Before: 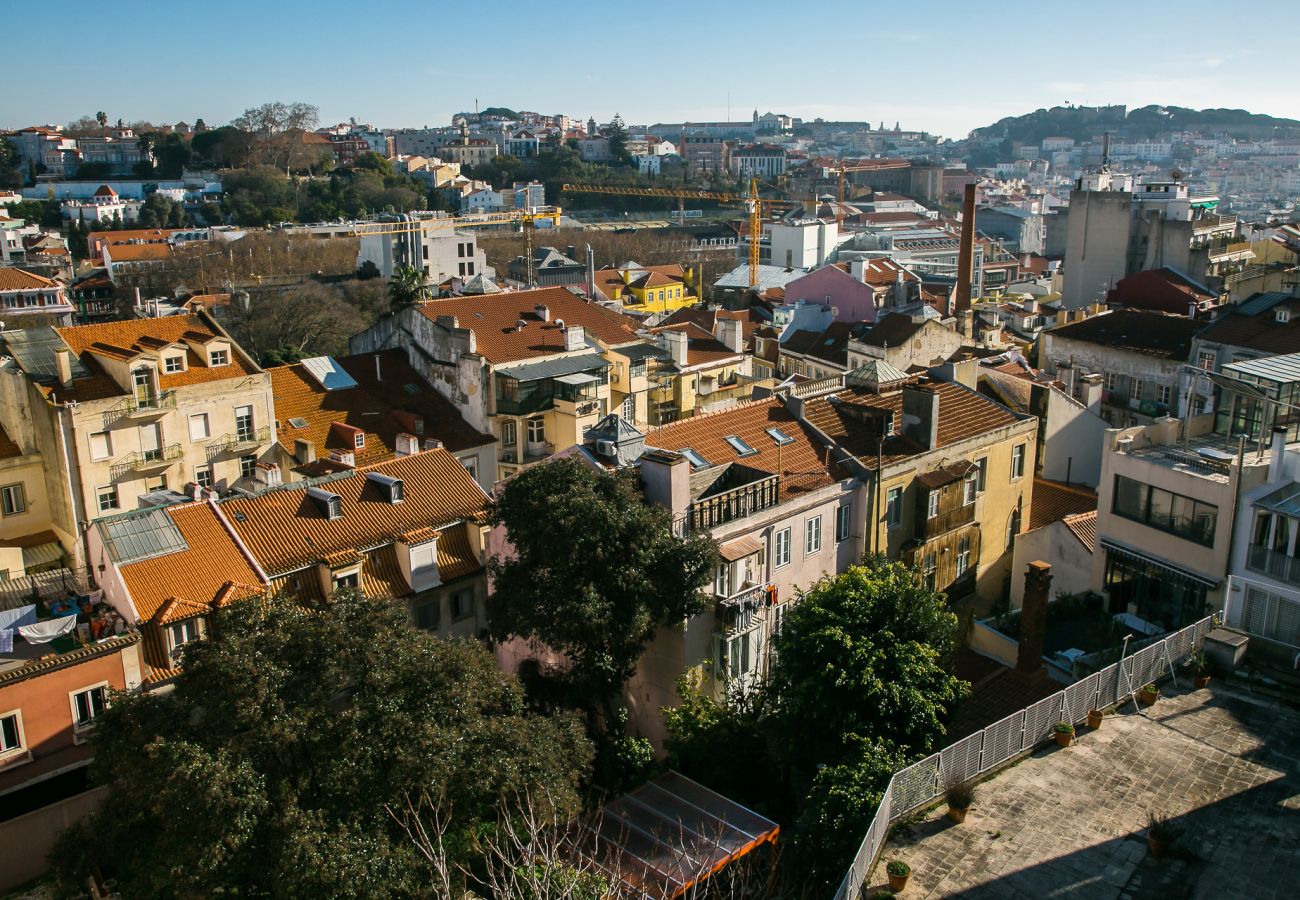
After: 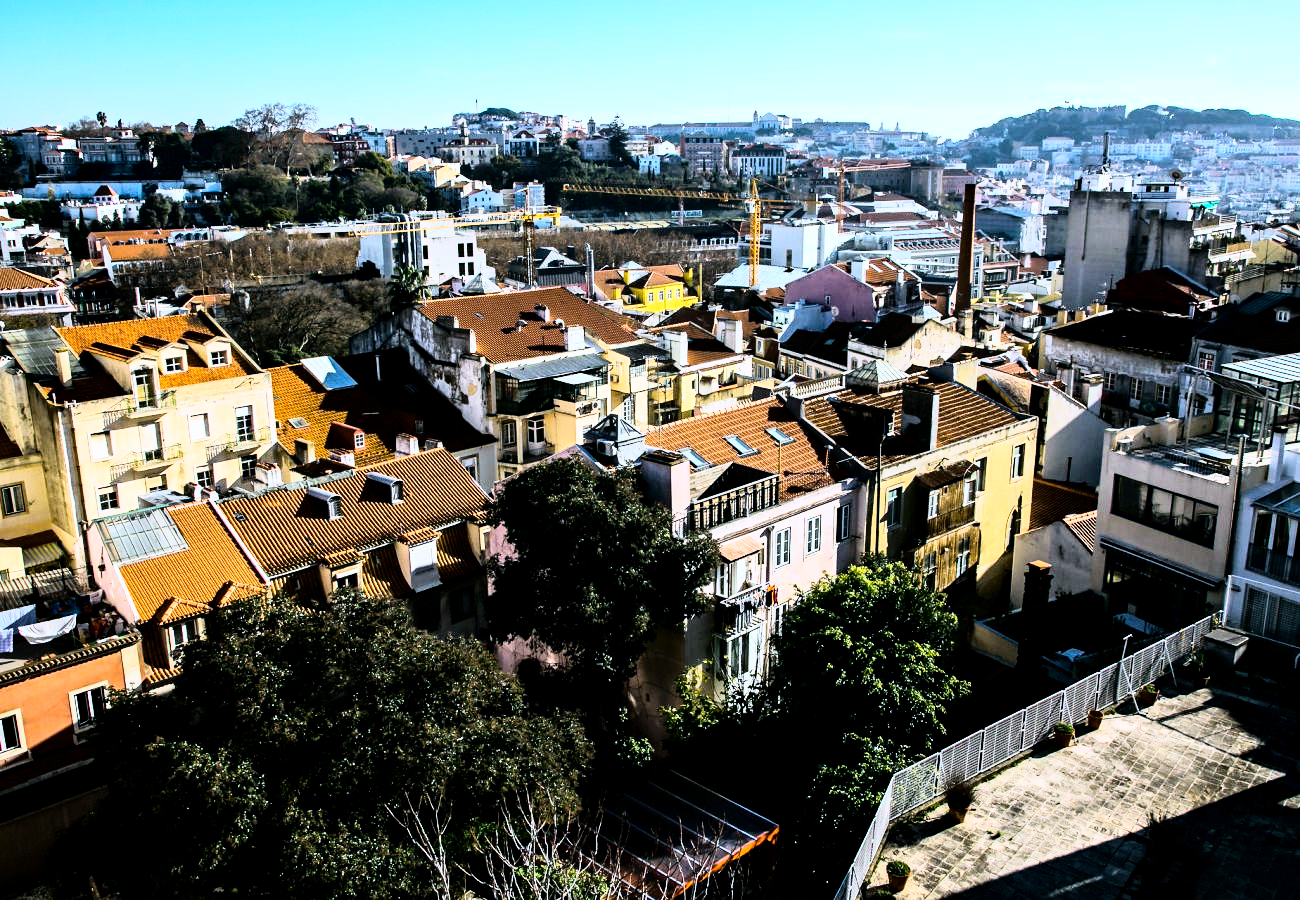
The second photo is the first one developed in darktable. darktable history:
exposure: black level correction 0.01, exposure 0.011 EV, compensate highlight preservation false
white balance: red 0.948, green 1.02, blue 1.176
haze removal: compatibility mode true, adaptive false
rgb curve: curves: ch0 [(0, 0) (0.21, 0.15) (0.24, 0.21) (0.5, 0.75) (0.75, 0.96) (0.89, 0.99) (1, 1)]; ch1 [(0, 0.02) (0.21, 0.13) (0.25, 0.2) (0.5, 0.67) (0.75, 0.9) (0.89, 0.97) (1, 1)]; ch2 [(0, 0.02) (0.21, 0.13) (0.25, 0.2) (0.5, 0.67) (0.75, 0.9) (0.89, 0.97) (1, 1)], compensate middle gray true
